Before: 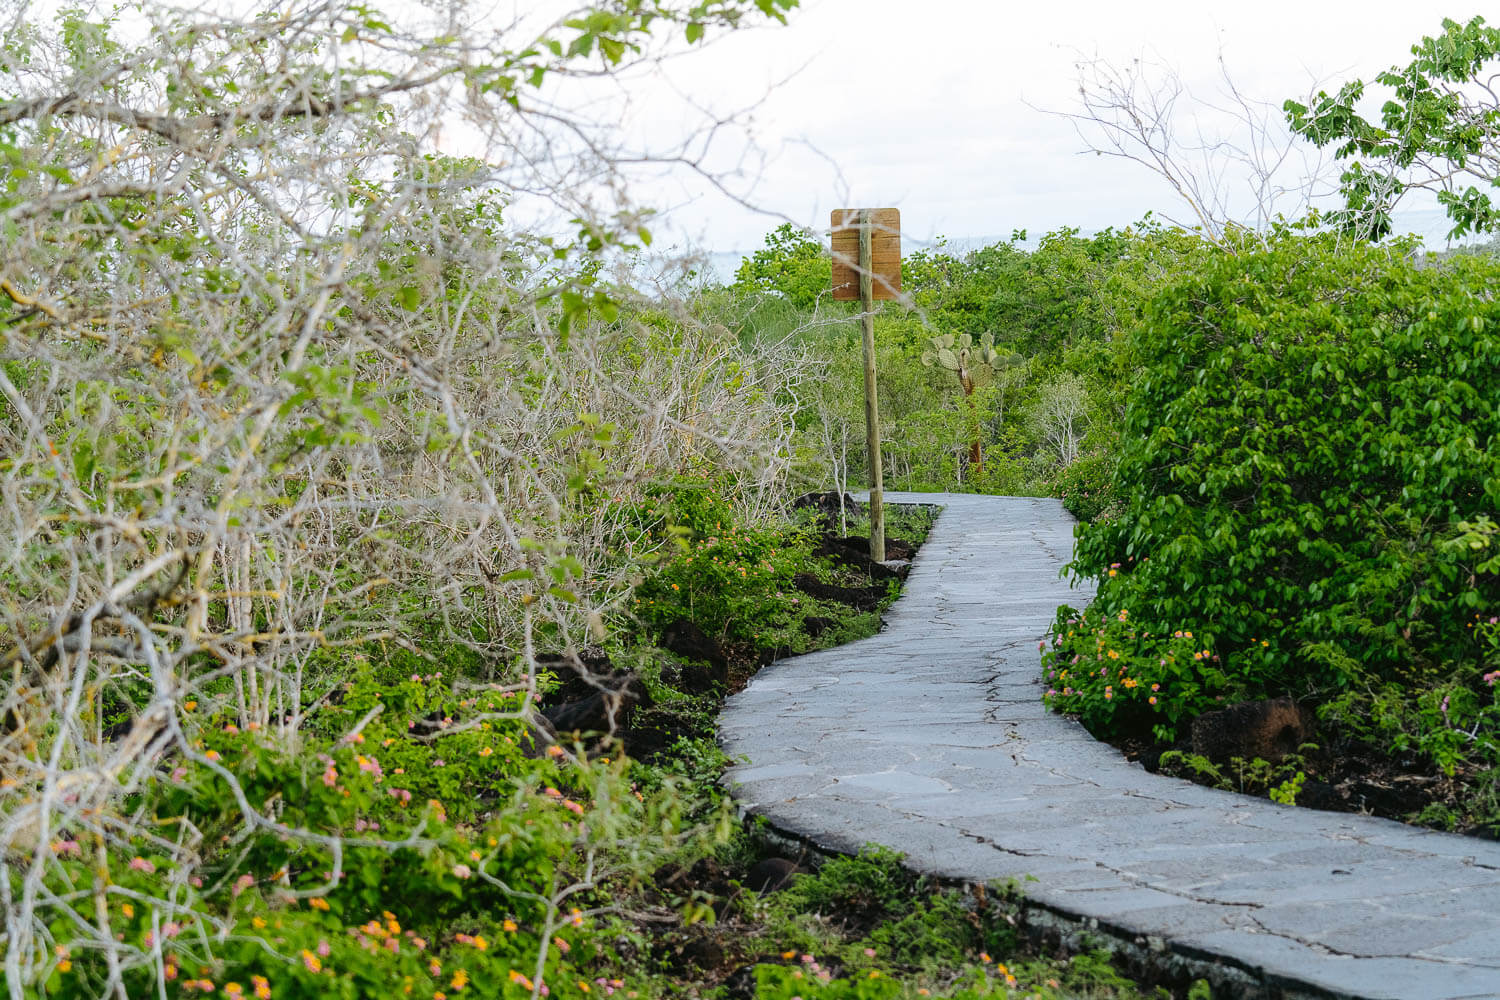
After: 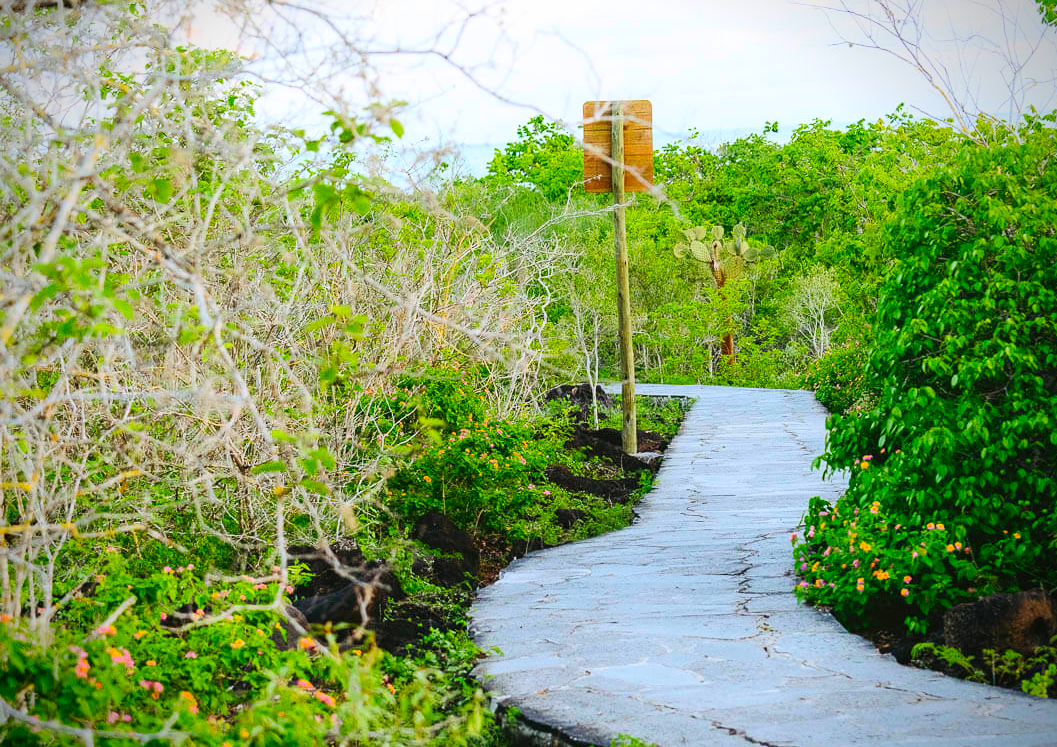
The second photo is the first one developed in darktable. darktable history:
crop and rotate: left 16.635%, top 10.895%, right 12.862%, bottom 14.404%
contrast brightness saturation: contrast 0.197, brightness 0.199, saturation 0.785
vignetting: brightness -0.591, saturation 0.001, width/height ratio 1.091, unbound false
